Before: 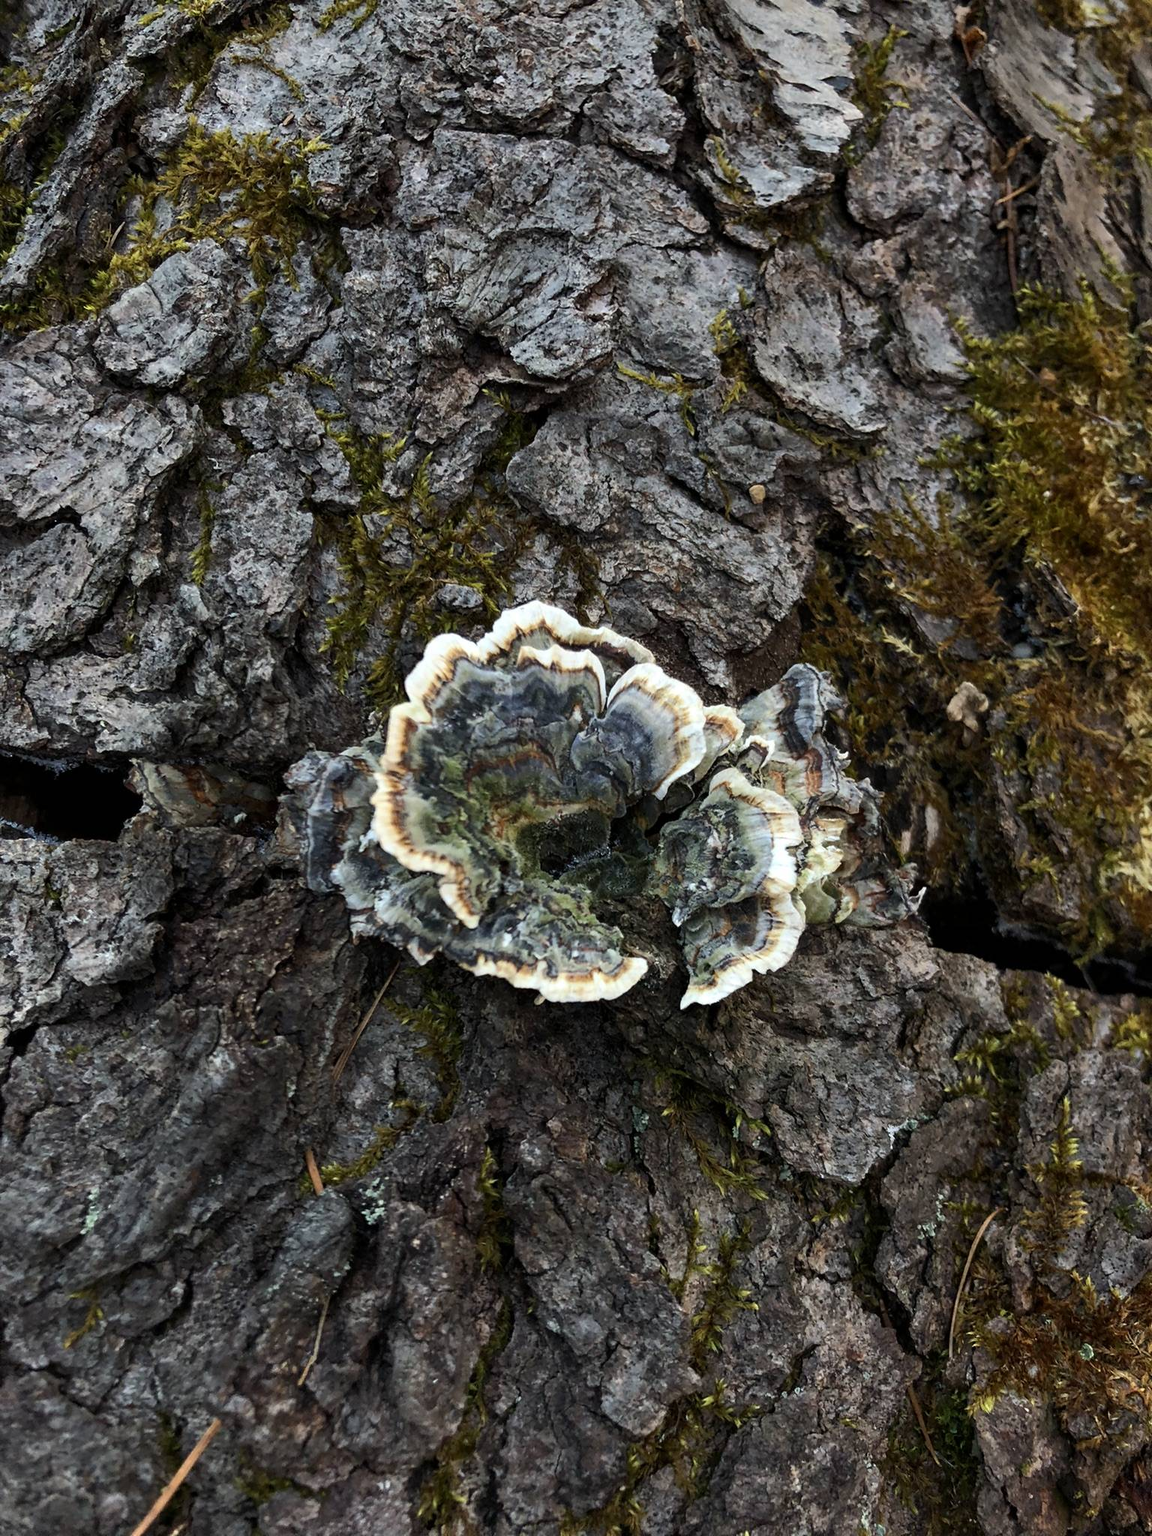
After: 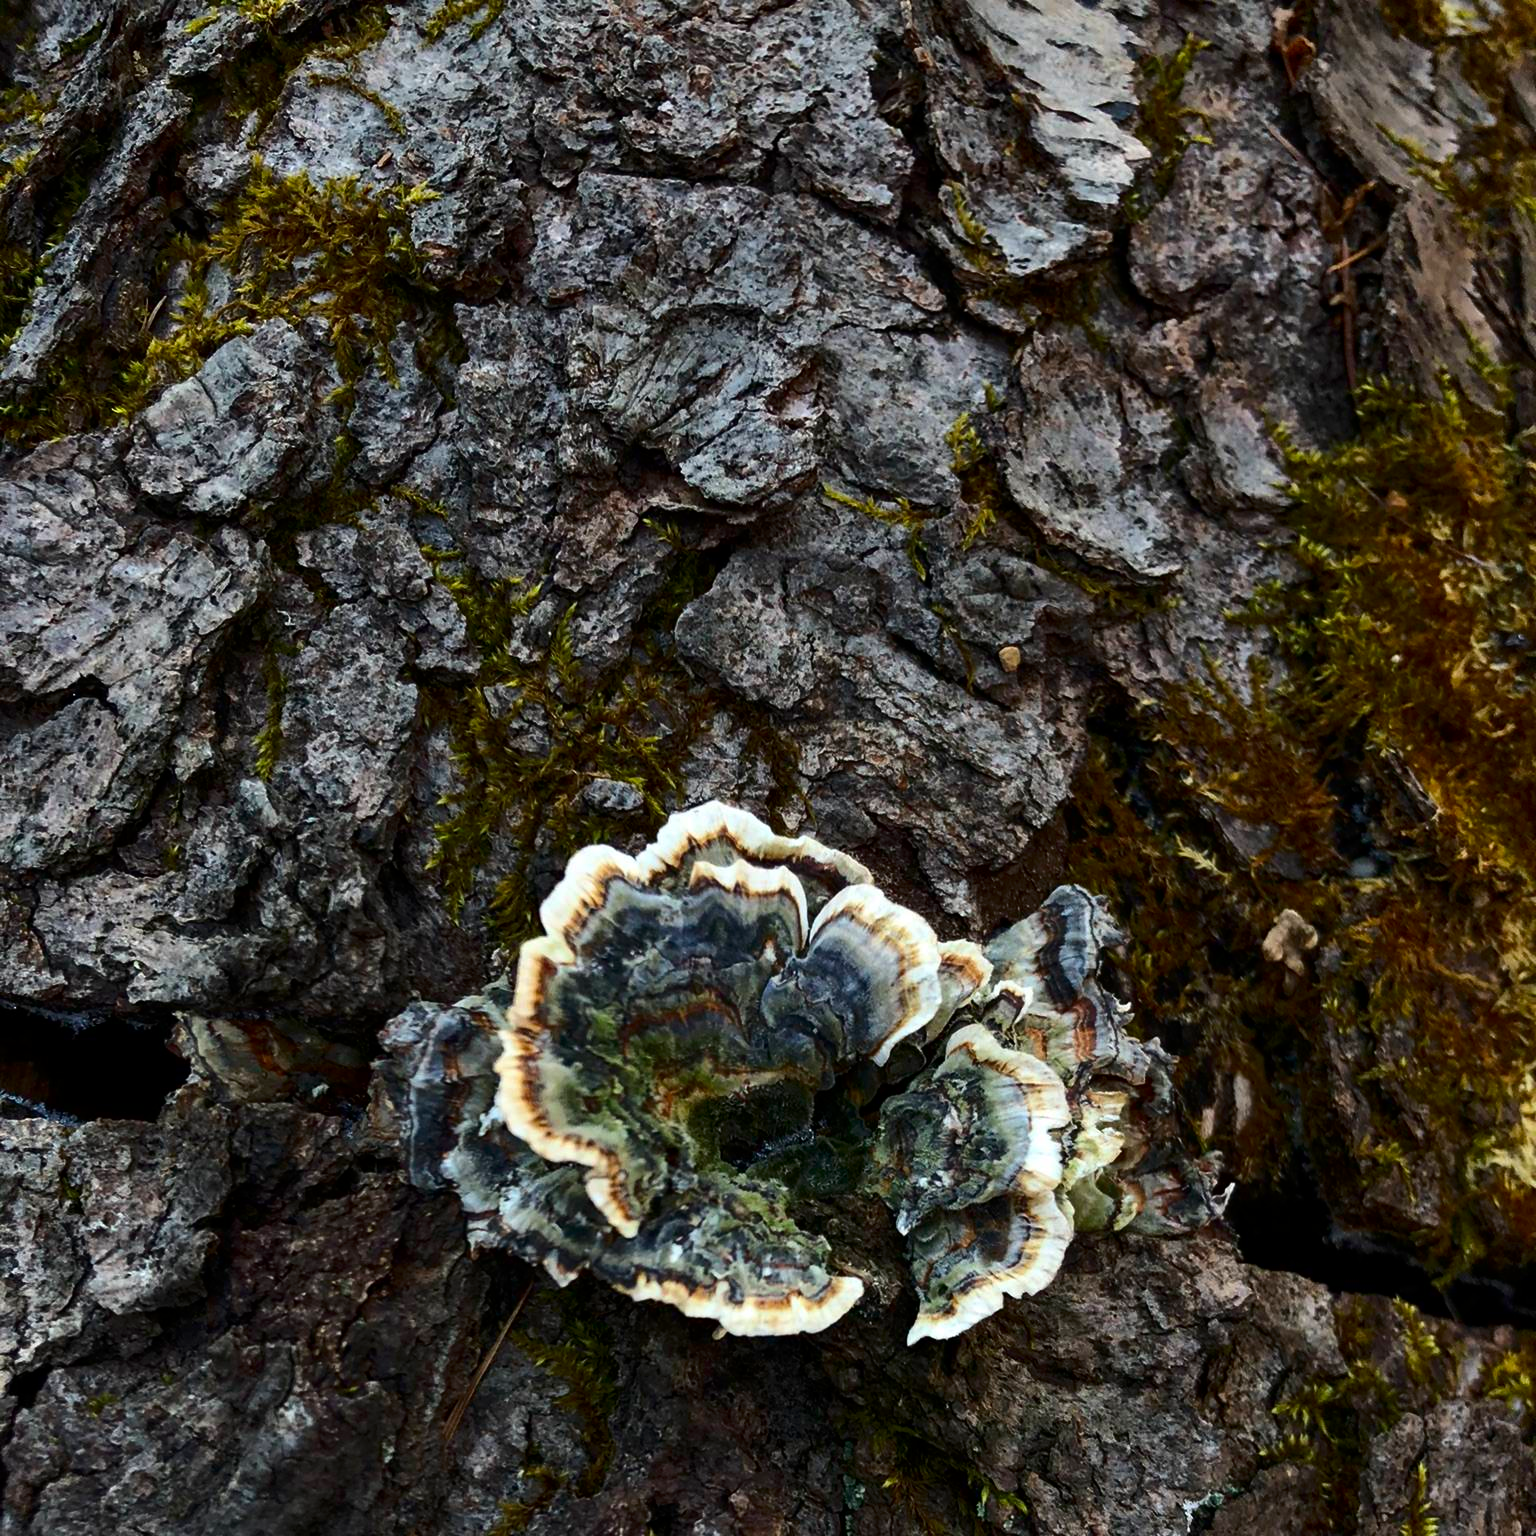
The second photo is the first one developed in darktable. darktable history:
crop: bottom 24.988%
contrast brightness saturation: contrast 0.12, brightness -0.12, saturation 0.2
